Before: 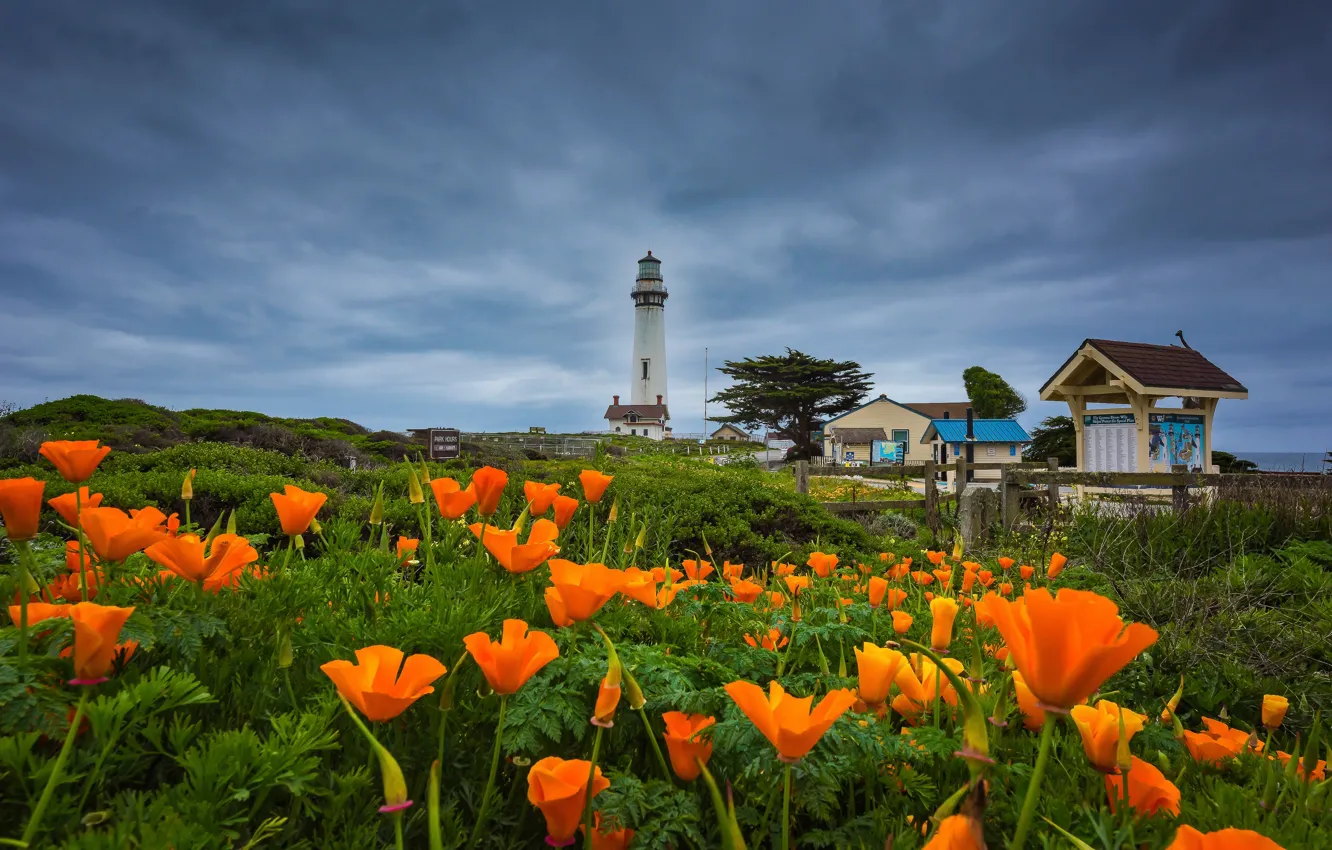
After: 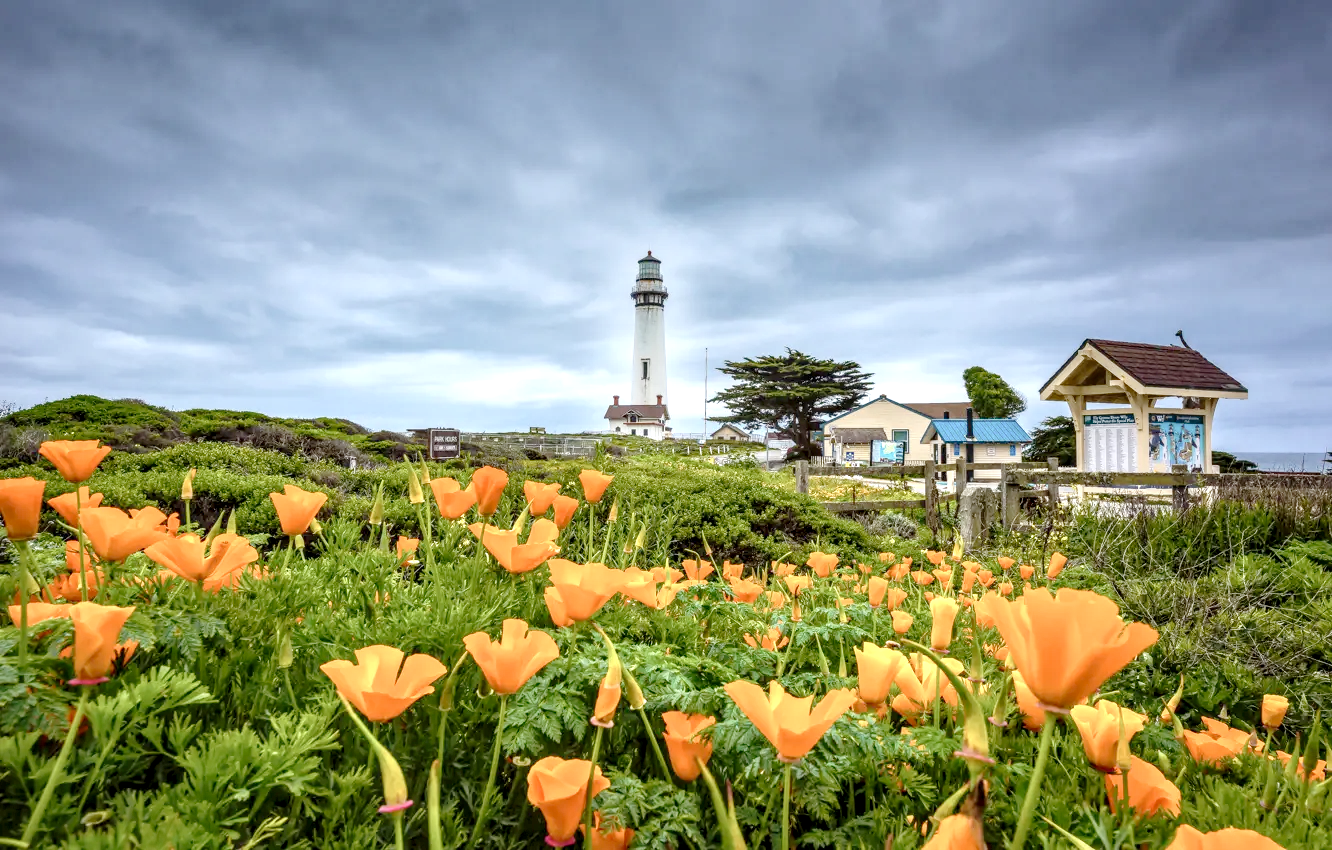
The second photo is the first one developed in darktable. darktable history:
exposure: black level correction -0.002, exposure 0.534 EV, compensate highlight preservation false
vignetting: fall-off start 116.24%, fall-off radius 59.34%, saturation 0.001, center (0.217, -0.242)
local contrast: highlights 64%, shadows 54%, detail 168%, midtone range 0.509
tone equalizer: edges refinement/feathering 500, mask exposure compensation -1.57 EV, preserve details no
tone curve: curves: ch0 [(0, 0) (0.26, 0.424) (0.417, 0.585) (1, 1)], preserve colors none
